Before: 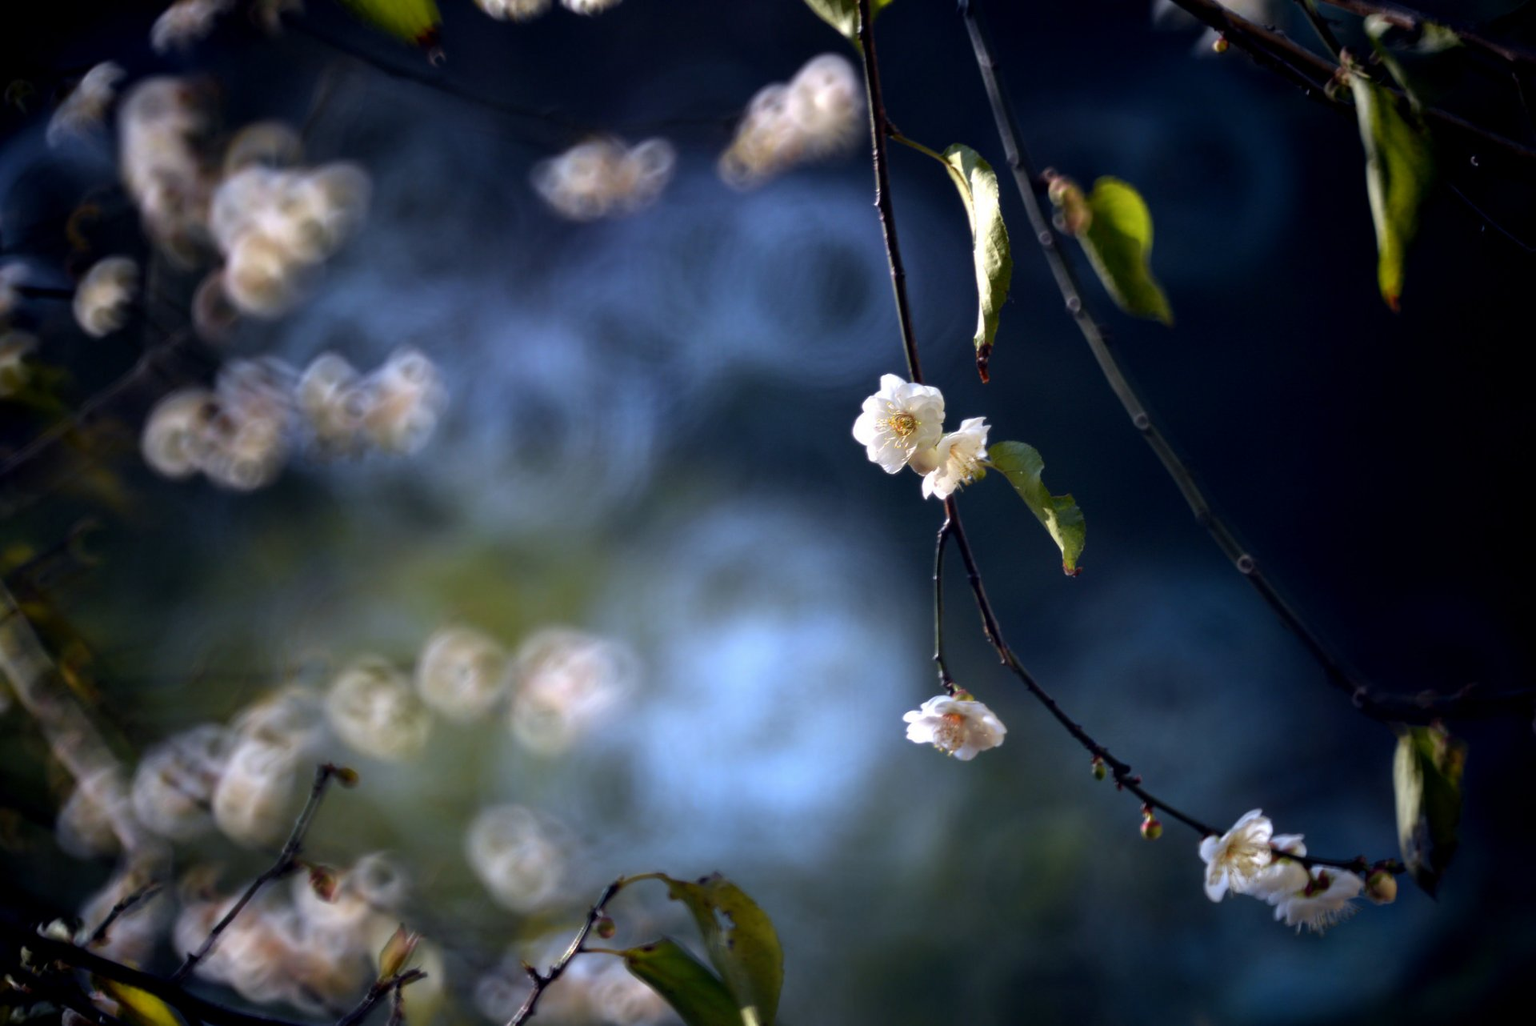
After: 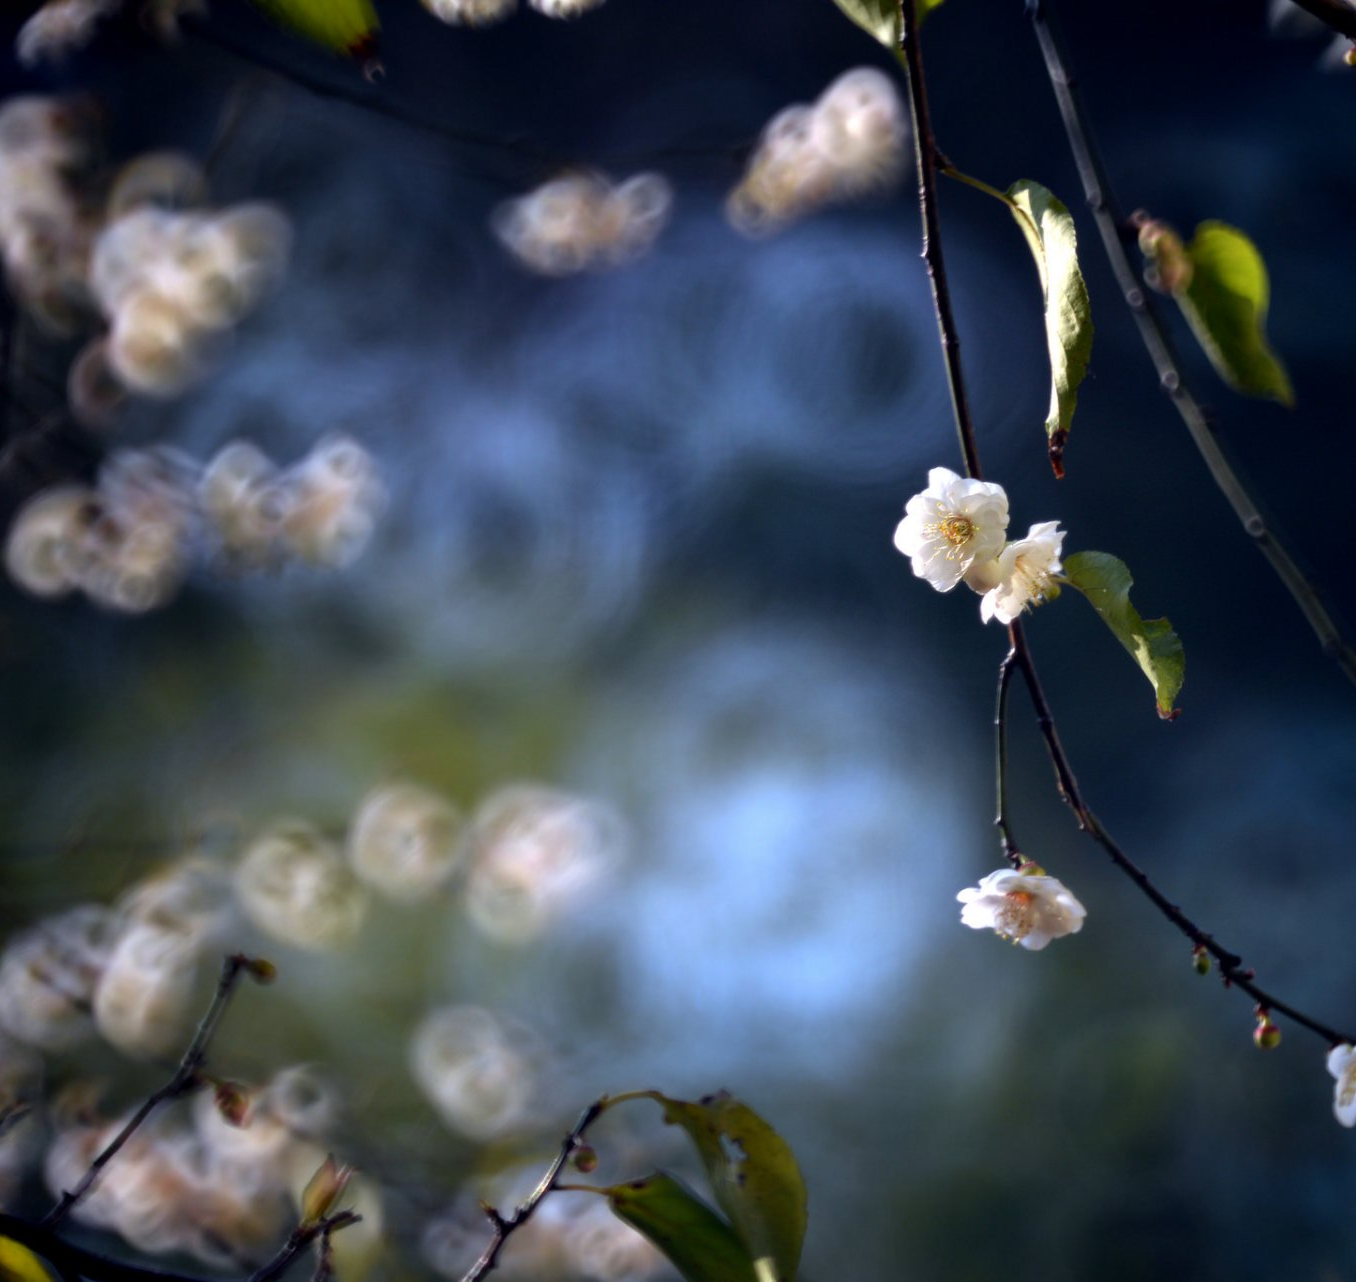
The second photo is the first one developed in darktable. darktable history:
crop and rotate: left 8.991%, right 20.372%
